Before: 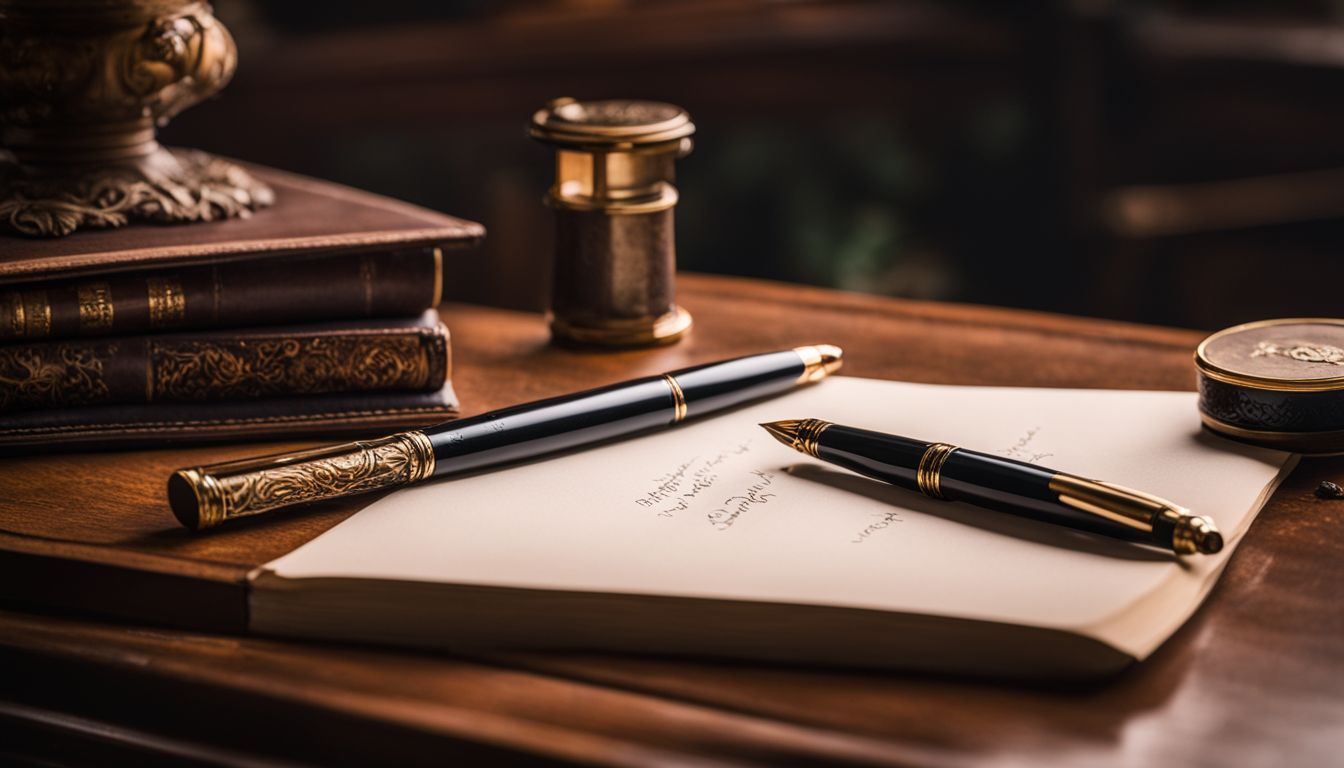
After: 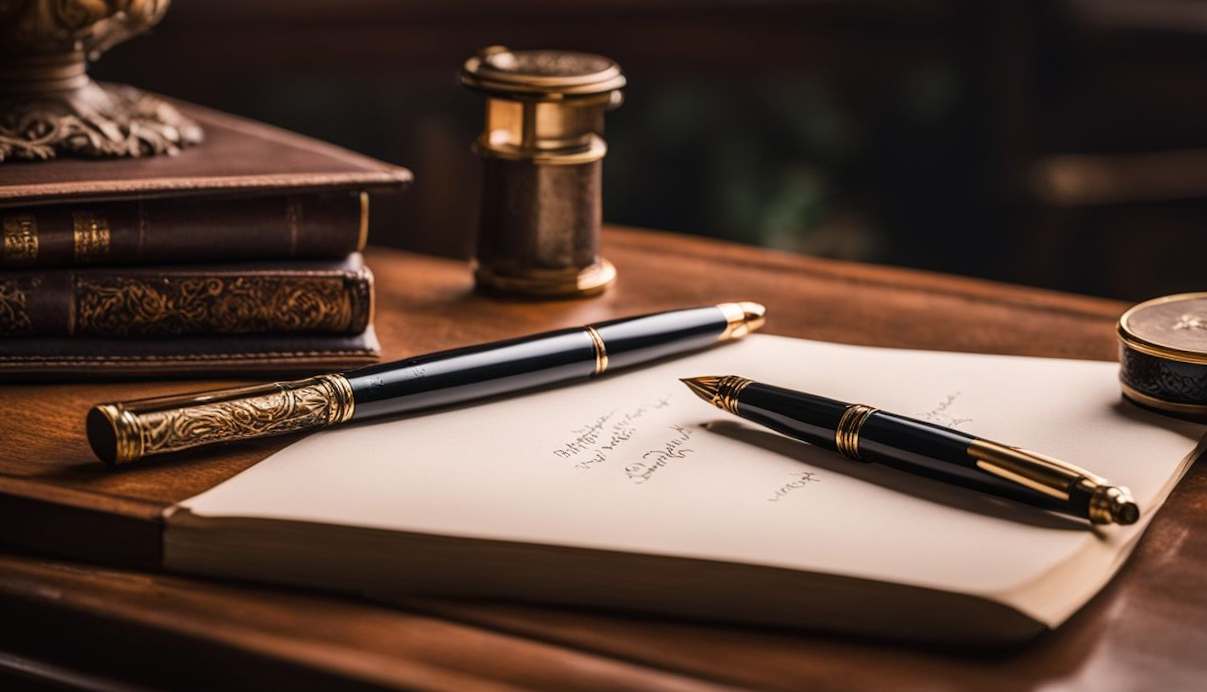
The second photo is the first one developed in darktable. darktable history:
crop and rotate: angle -2°, left 3.134%, top 3.64%, right 1.597%, bottom 0.711%
